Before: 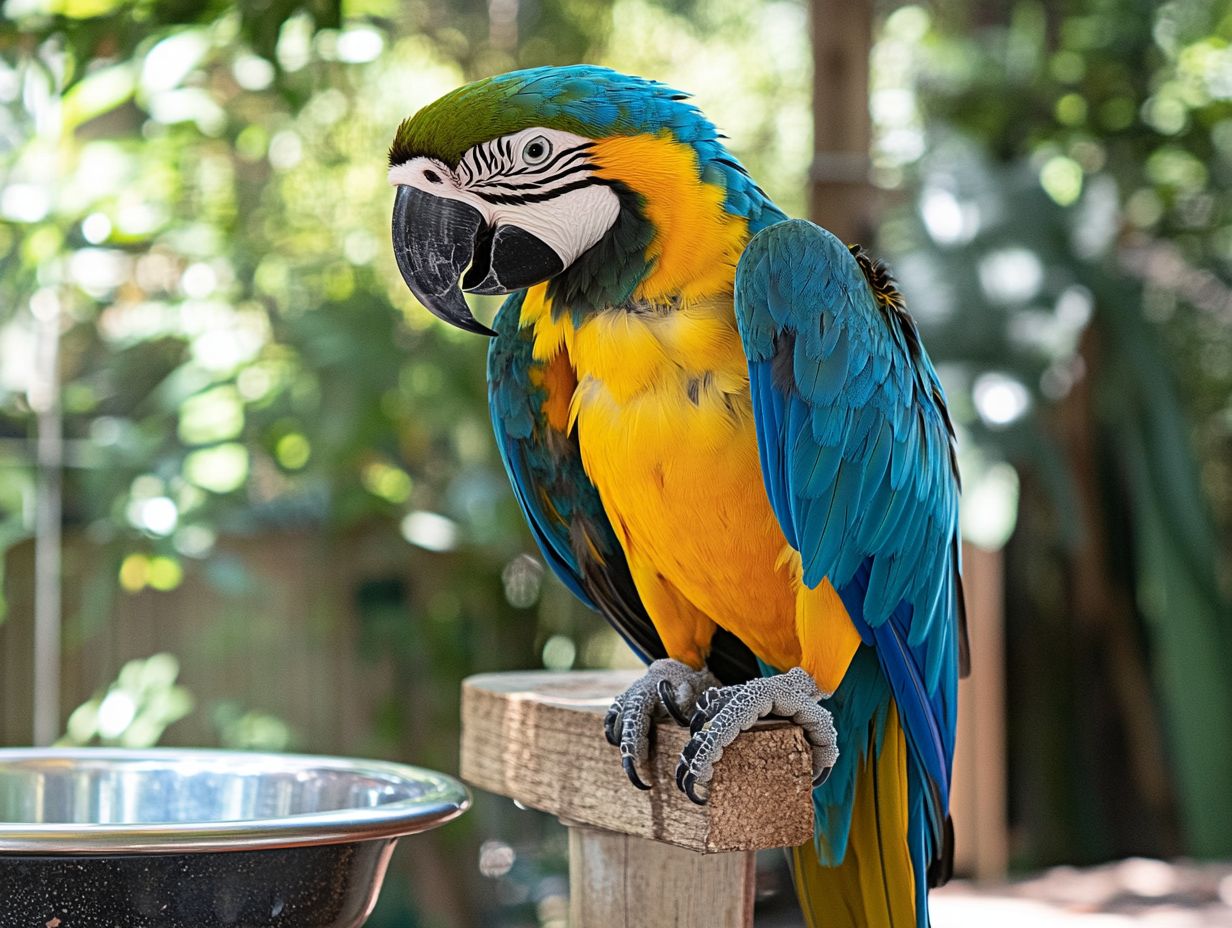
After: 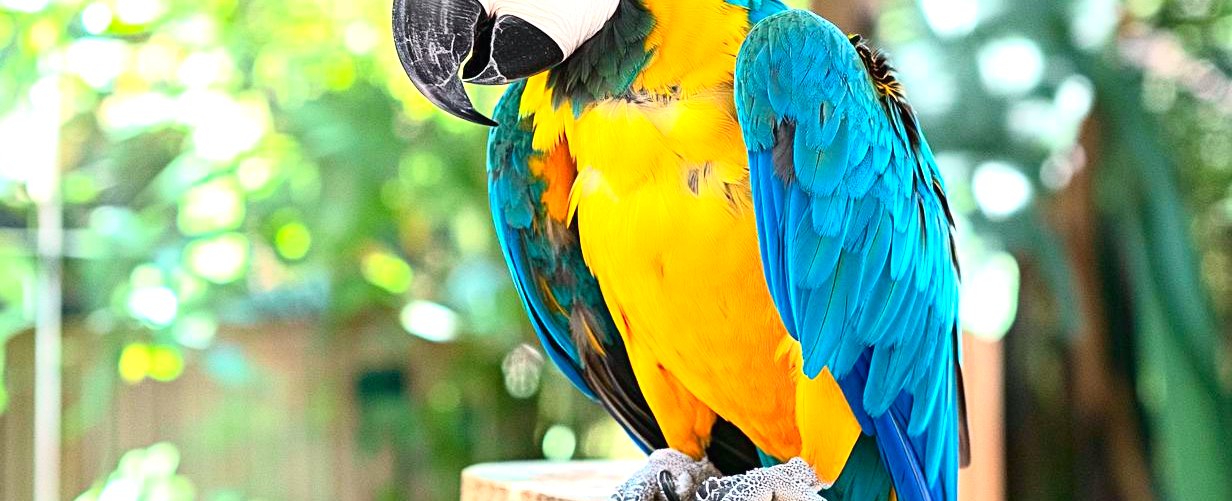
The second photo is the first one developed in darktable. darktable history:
crop and rotate: top 22.709%, bottom 23.202%
local contrast: mode bilateral grid, contrast 99, coarseness 100, detail 90%, midtone range 0.2
tone curve: curves: ch0 [(0, 0) (0.051, 0.03) (0.096, 0.071) (0.243, 0.246) (0.461, 0.515) (0.605, 0.692) (0.761, 0.85) (0.881, 0.933) (1, 0.984)]; ch1 [(0, 0) (0.1, 0.038) (0.318, 0.243) (0.431, 0.384) (0.488, 0.475) (0.499, 0.499) (0.534, 0.546) (0.567, 0.592) (0.601, 0.632) (0.734, 0.809) (1, 1)]; ch2 [(0, 0) (0.297, 0.257) (0.414, 0.379) (0.453, 0.45) (0.479, 0.483) (0.504, 0.499) (0.52, 0.519) (0.541, 0.554) (0.614, 0.652) (0.817, 0.874) (1, 1)], color space Lab, independent channels, preserve colors none
exposure: black level correction 0, exposure 1.199 EV, compensate highlight preservation false
